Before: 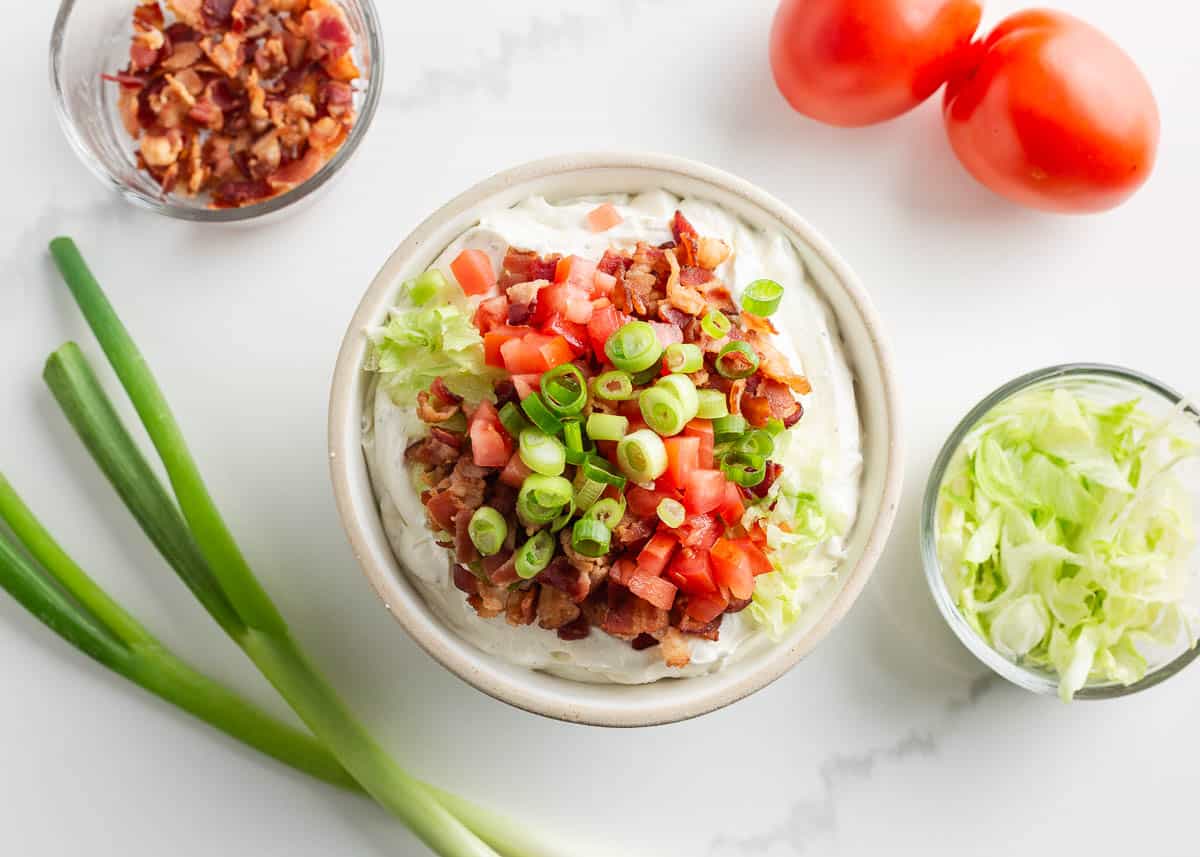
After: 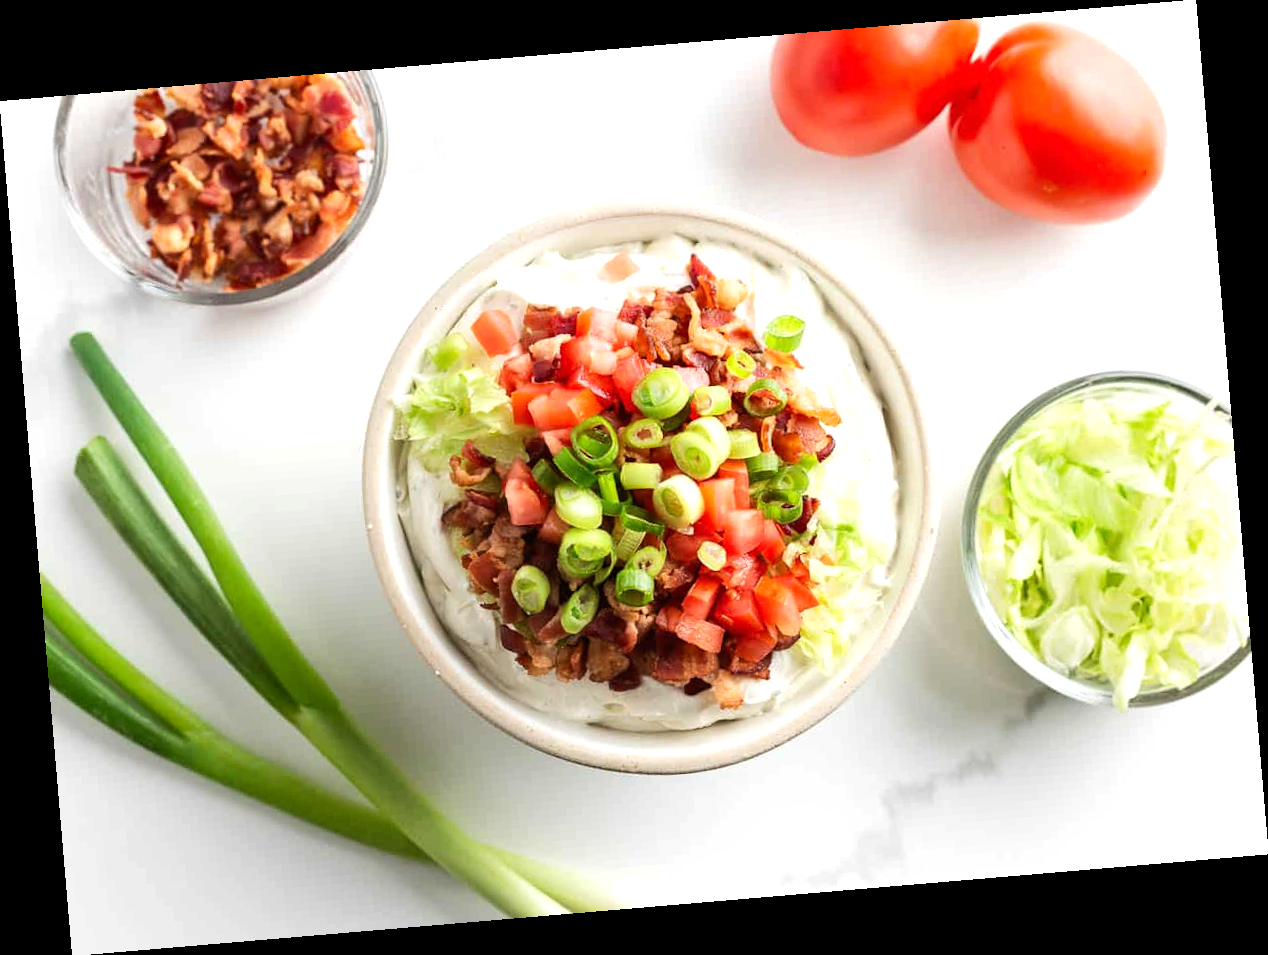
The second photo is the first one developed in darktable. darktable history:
tone equalizer: -8 EV -0.417 EV, -7 EV -0.389 EV, -6 EV -0.333 EV, -5 EV -0.222 EV, -3 EV 0.222 EV, -2 EV 0.333 EV, -1 EV 0.389 EV, +0 EV 0.417 EV, edges refinement/feathering 500, mask exposure compensation -1.57 EV, preserve details no
rotate and perspective: rotation -4.86°, automatic cropping off
